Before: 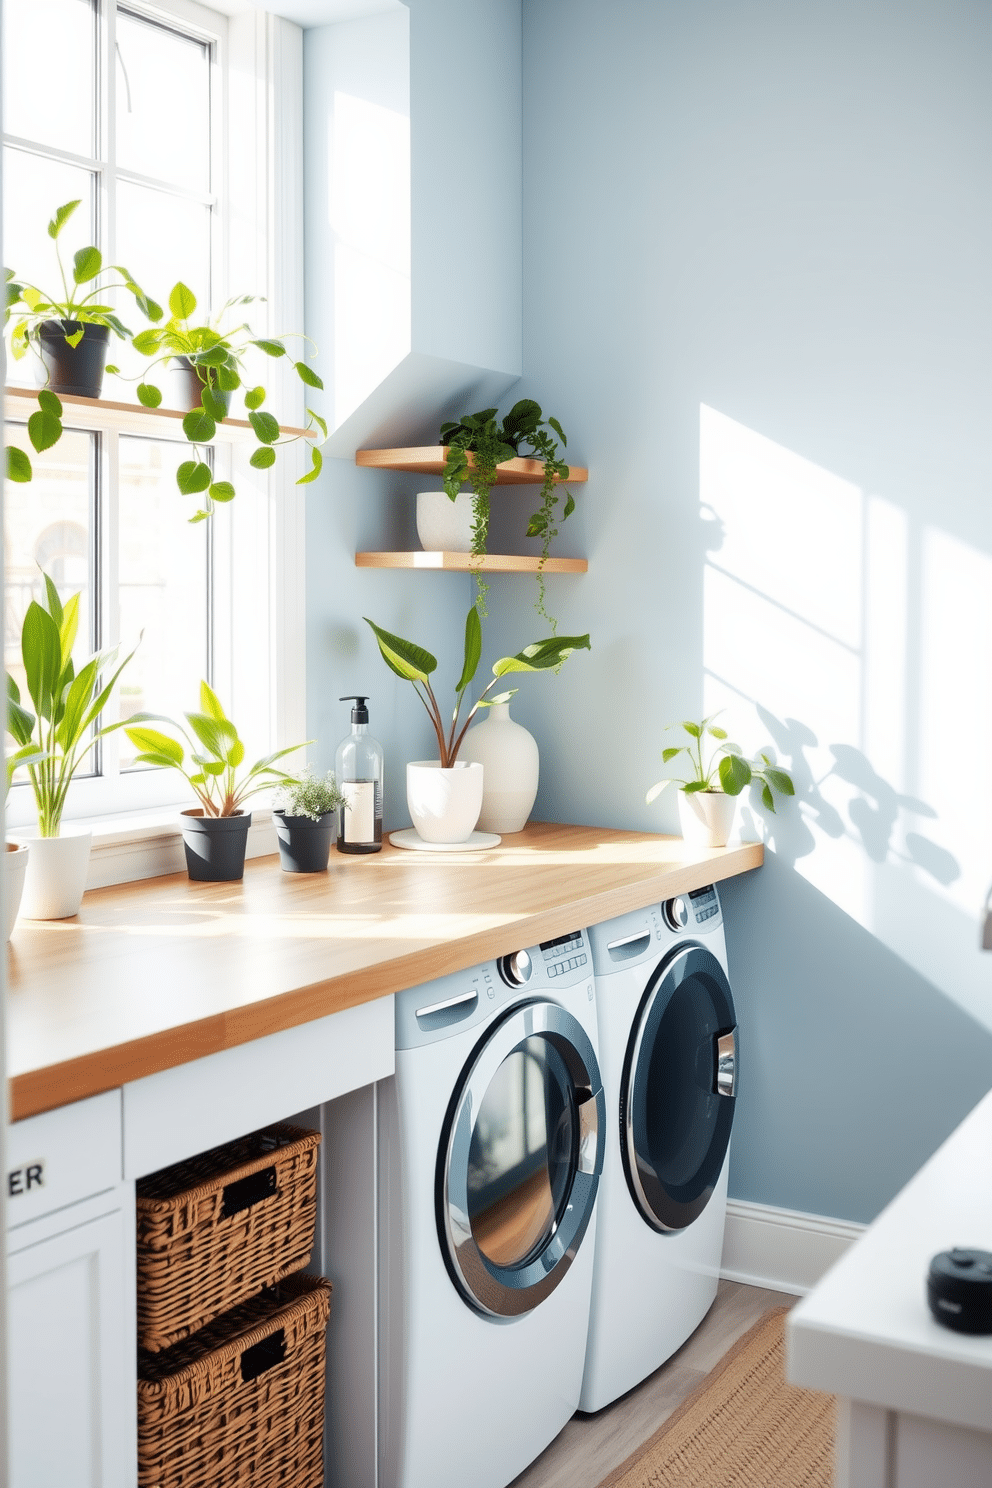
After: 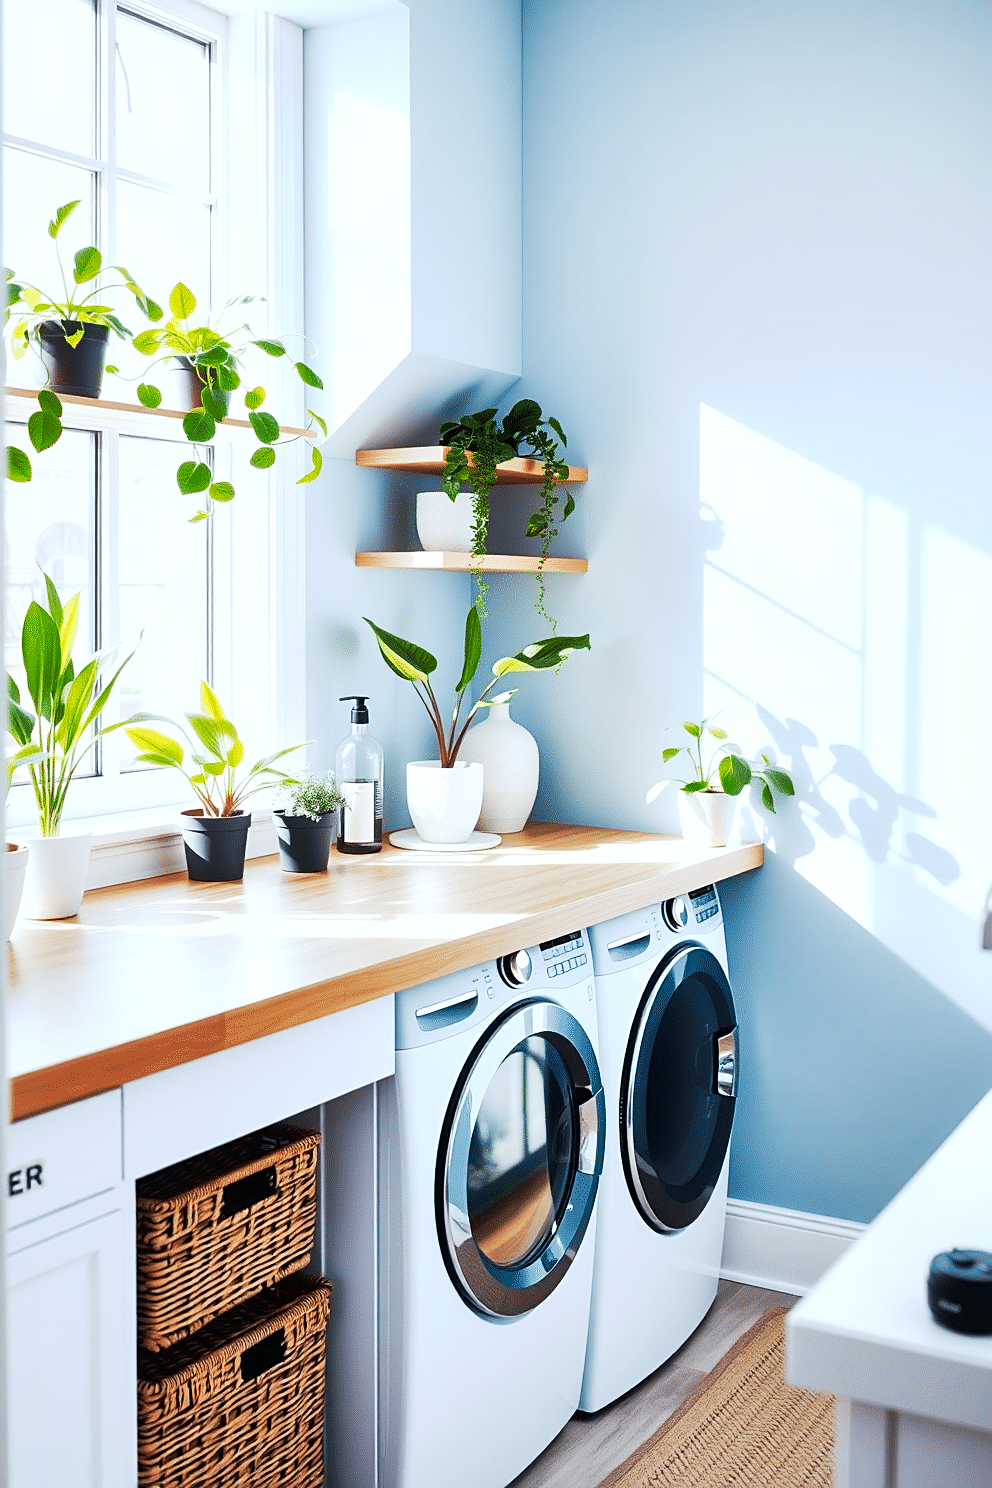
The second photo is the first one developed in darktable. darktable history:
tone curve: curves: ch0 [(0, 0) (0.003, 0.023) (0.011, 0.024) (0.025, 0.026) (0.044, 0.035) (0.069, 0.05) (0.1, 0.071) (0.136, 0.098) (0.177, 0.135) (0.224, 0.172) (0.277, 0.227) (0.335, 0.296) (0.399, 0.372) (0.468, 0.462) (0.543, 0.58) (0.623, 0.697) (0.709, 0.789) (0.801, 0.86) (0.898, 0.918) (1, 1)], preserve colors none
levels: levels [0, 0.492, 0.984]
local contrast: mode bilateral grid, contrast 25, coarseness 50, detail 123%, midtone range 0.2
color calibration: illuminant custom, x 0.368, y 0.373, temperature 4330.32 K
sharpen: on, module defaults
